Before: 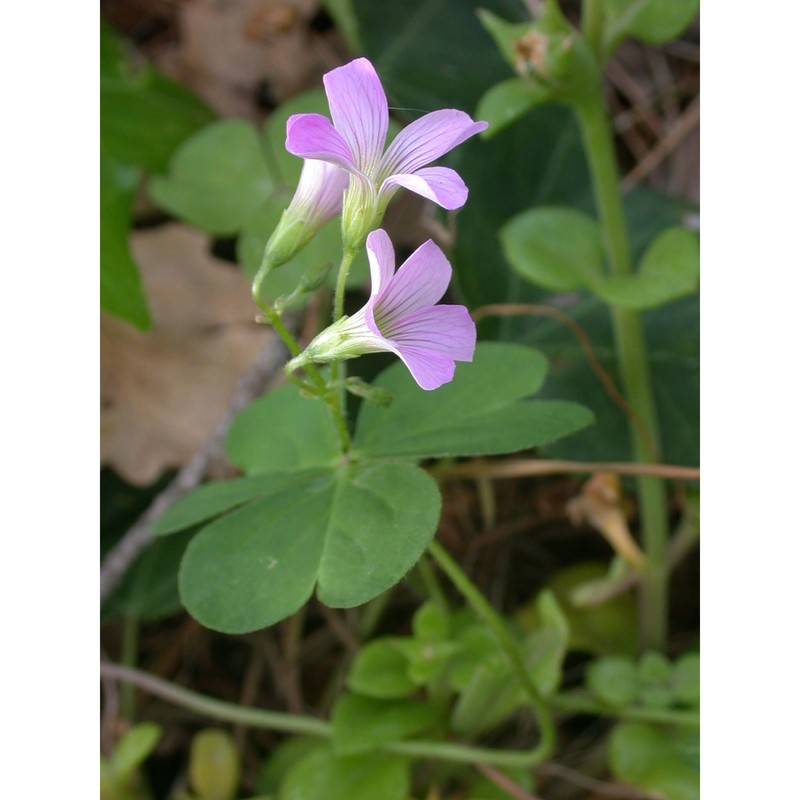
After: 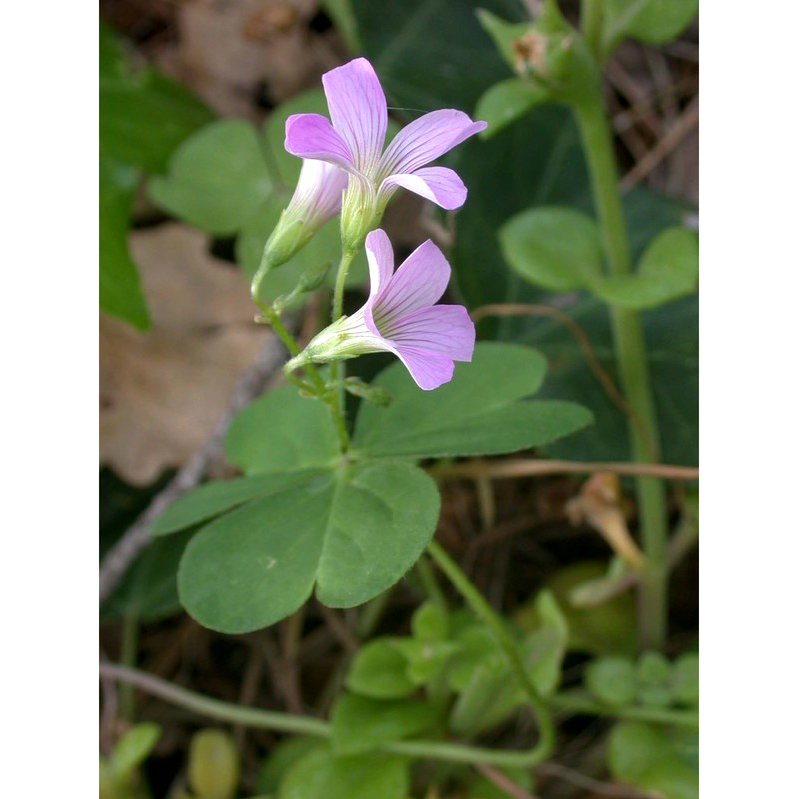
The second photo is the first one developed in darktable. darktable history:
tone equalizer: smoothing diameter 24.9%, edges refinement/feathering 12.77, preserve details guided filter
local contrast: highlights 106%, shadows 102%, detail 119%, midtone range 0.2
crop and rotate: left 0.175%, bottom 0.014%
